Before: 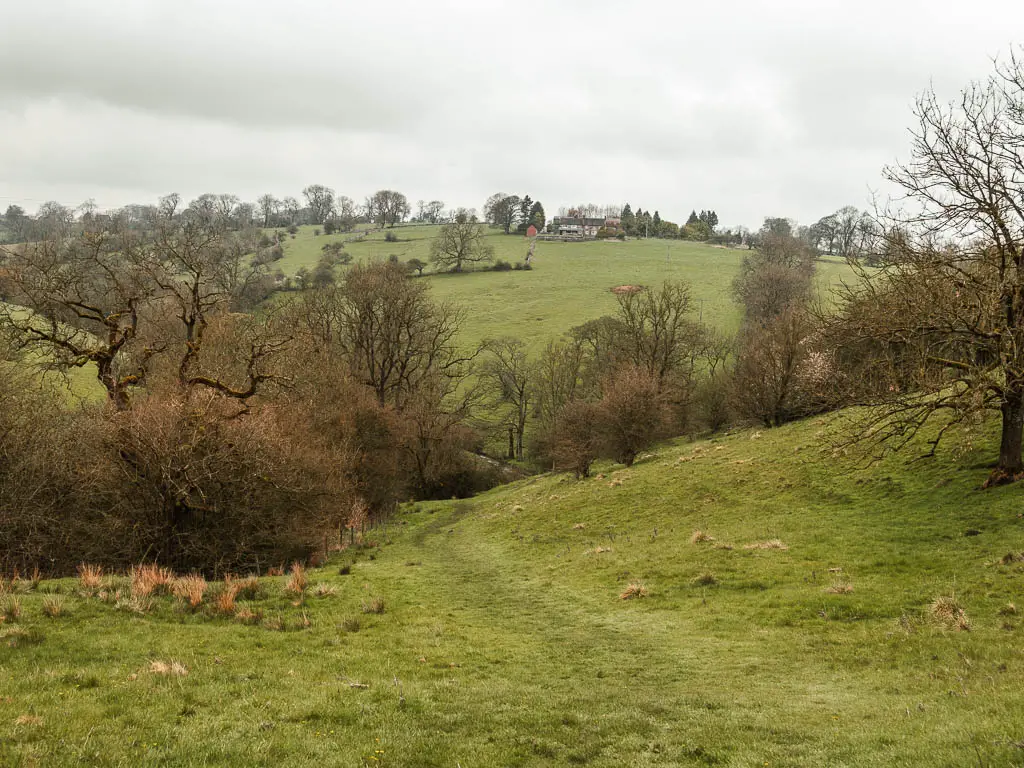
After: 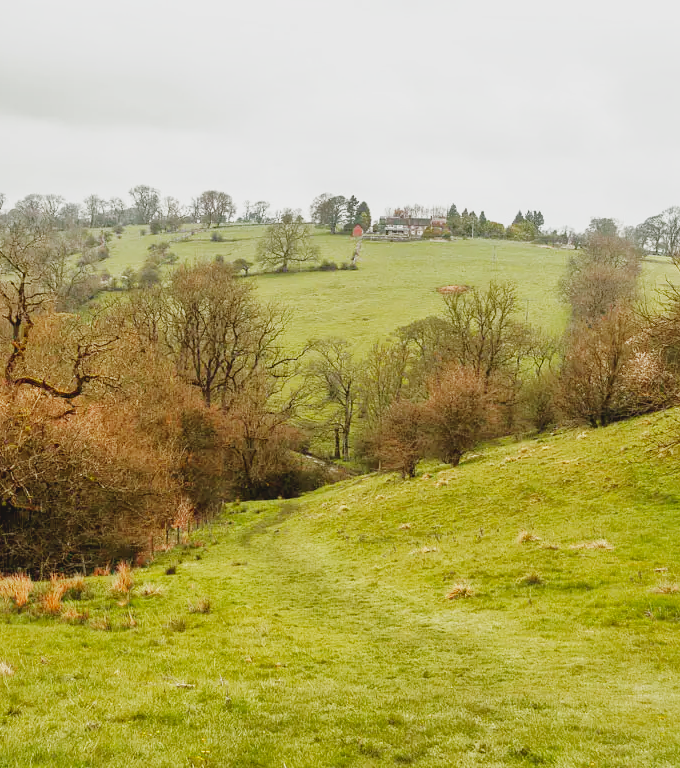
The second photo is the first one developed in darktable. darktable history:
tone equalizer: -8 EV 0.28 EV, -7 EV 0.38 EV, -6 EV 0.381 EV, -5 EV 0.274 EV, -3 EV -0.265 EV, -2 EV -0.421 EV, -1 EV -0.406 EV, +0 EV -0.222 EV, edges refinement/feathering 500, mask exposure compensation -1.57 EV, preserve details no
crop: left 16.994%, right 16.573%
contrast brightness saturation: contrast -0.071, brightness -0.035, saturation -0.107
shadows and highlights: on, module defaults
base curve: curves: ch0 [(0, 0) (0.007, 0.004) (0.027, 0.03) (0.046, 0.07) (0.207, 0.54) (0.442, 0.872) (0.673, 0.972) (1, 1)], preserve colors none
